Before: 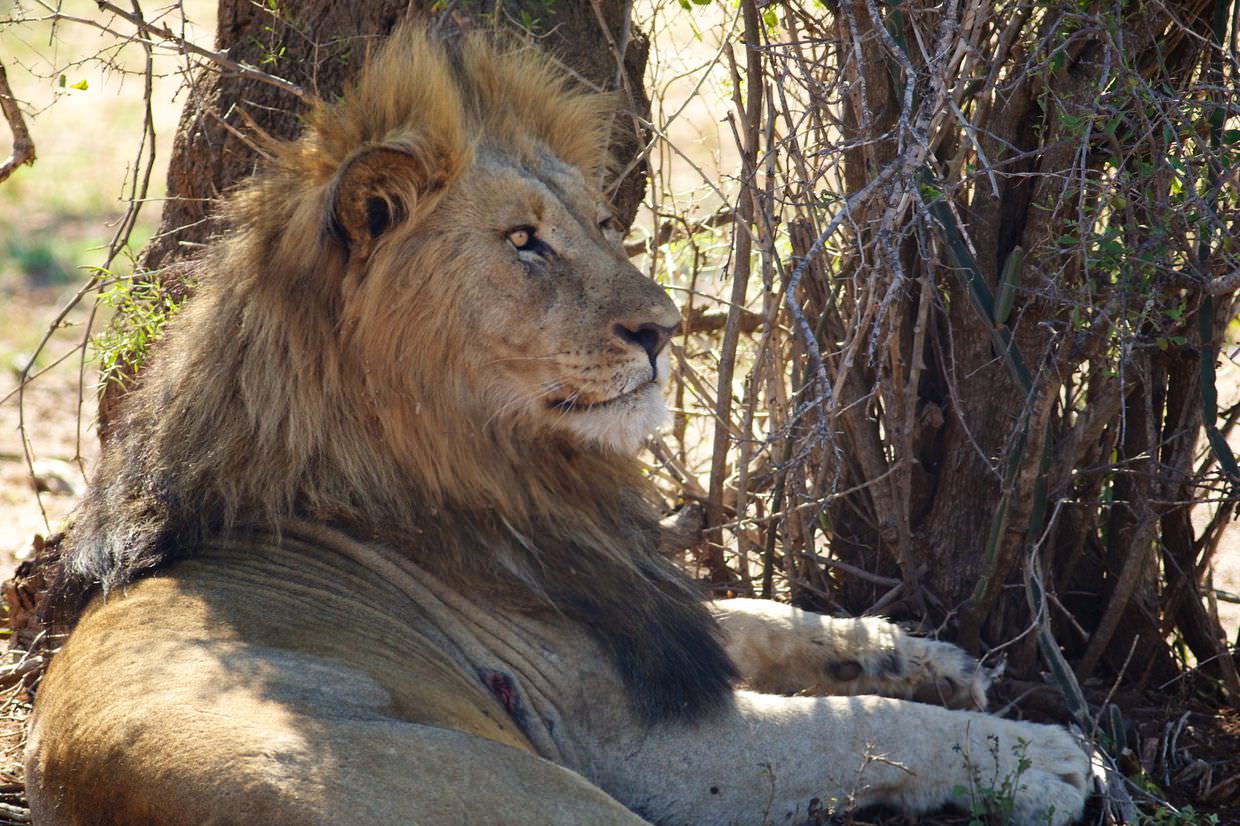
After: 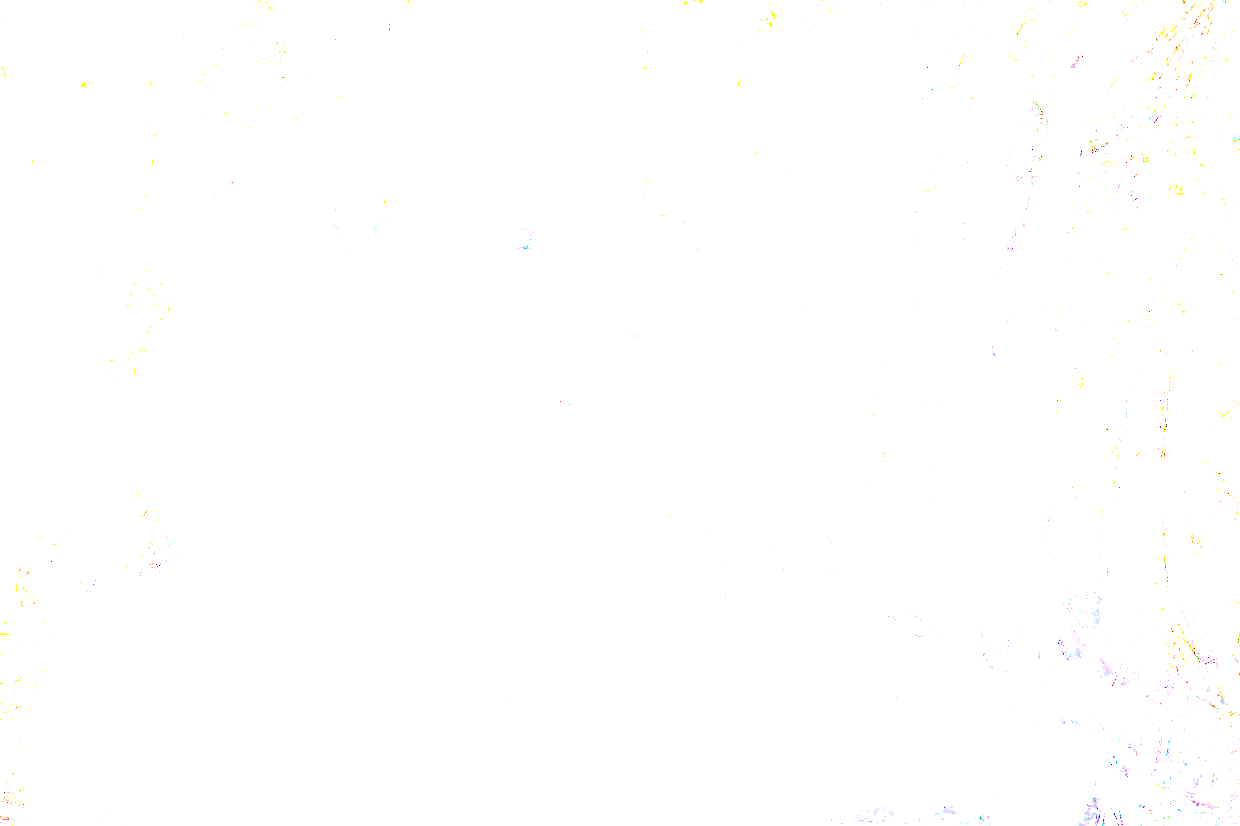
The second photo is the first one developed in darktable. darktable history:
exposure: exposure 8 EV, compensate highlight preservation false
white balance: red 0.988, blue 1.017
